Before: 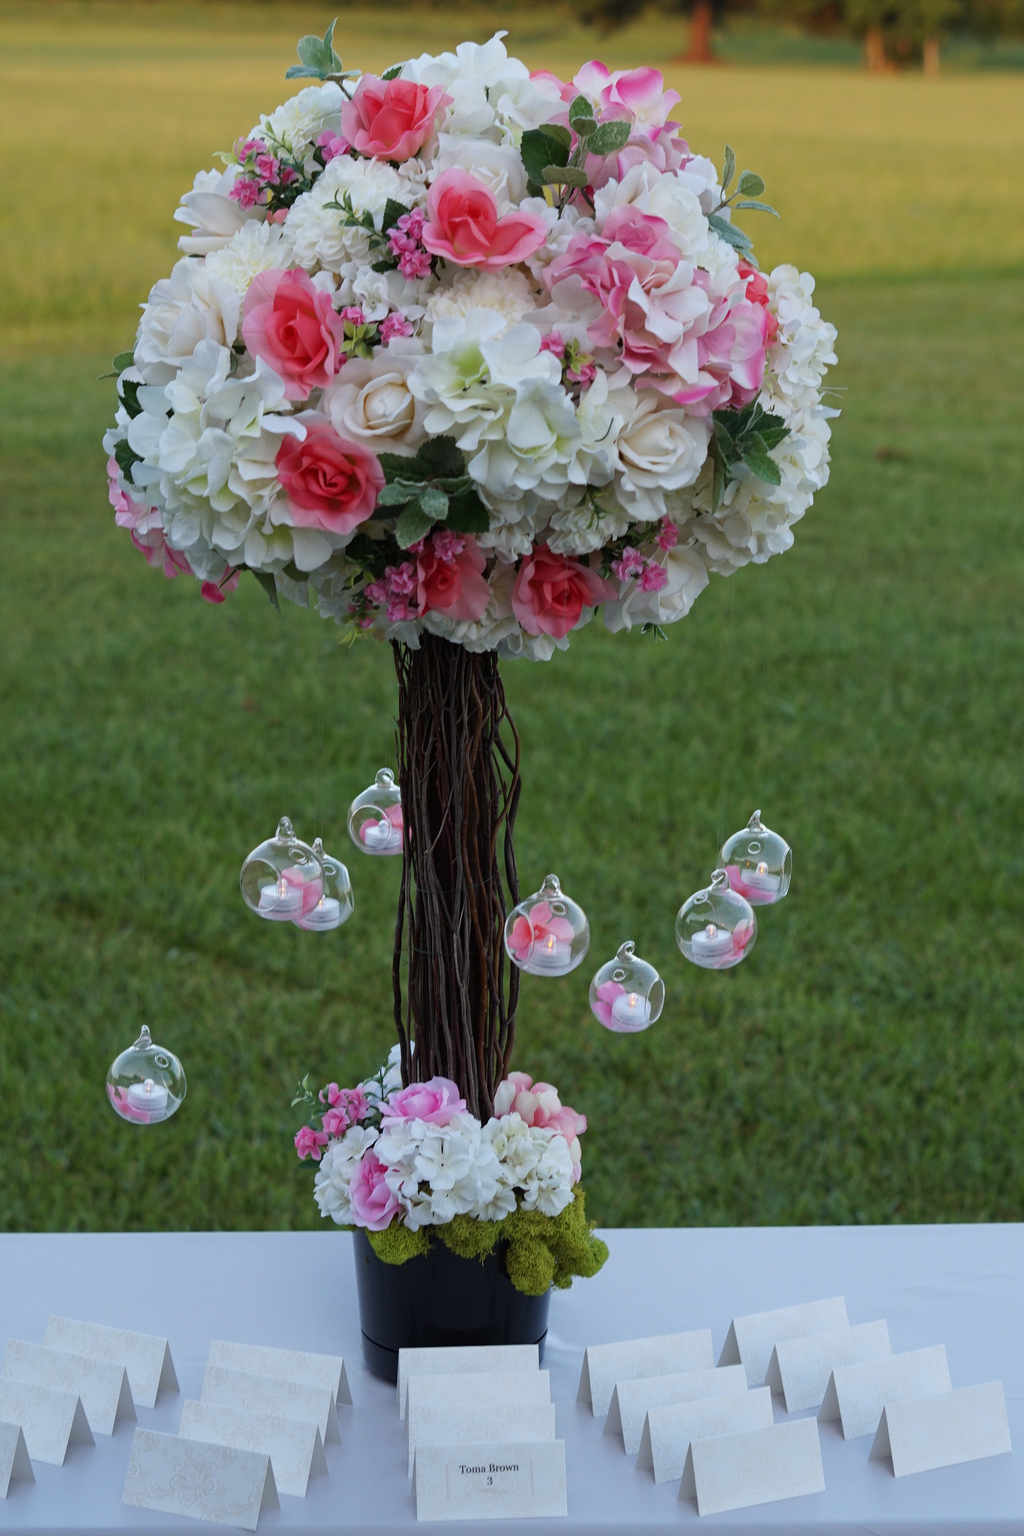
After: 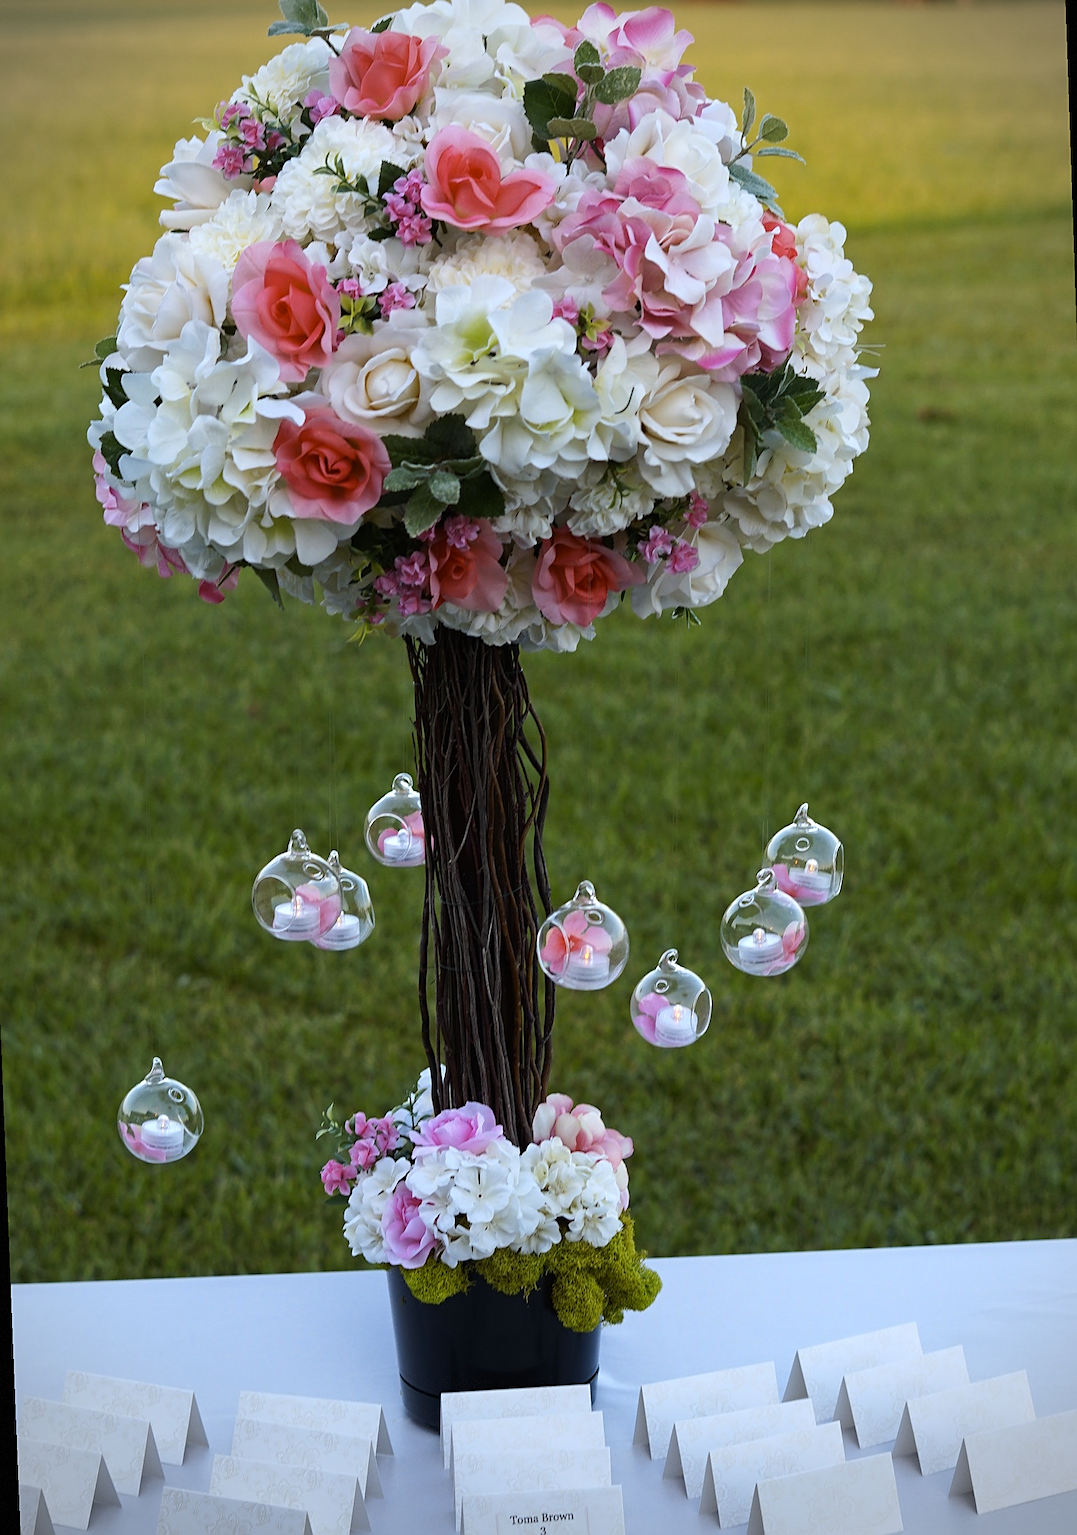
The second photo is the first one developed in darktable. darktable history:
rotate and perspective: rotation -2.12°, lens shift (vertical) 0.009, lens shift (horizontal) -0.008, automatic cropping original format, crop left 0.036, crop right 0.964, crop top 0.05, crop bottom 0.959
tone equalizer: -8 EV -0.417 EV, -7 EV -0.389 EV, -6 EV -0.333 EV, -5 EV -0.222 EV, -3 EV 0.222 EV, -2 EV 0.333 EV, -1 EV 0.389 EV, +0 EV 0.417 EV, edges refinement/feathering 500, mask exposure compensation -1.57 EV, preserve details no
sharpen: on, module defaults
vignetting: dithering 8-bit output, unbound false
color contrast: green-magenta contrast 0.85, blue-yellow contrast 1.25, unbound 0
